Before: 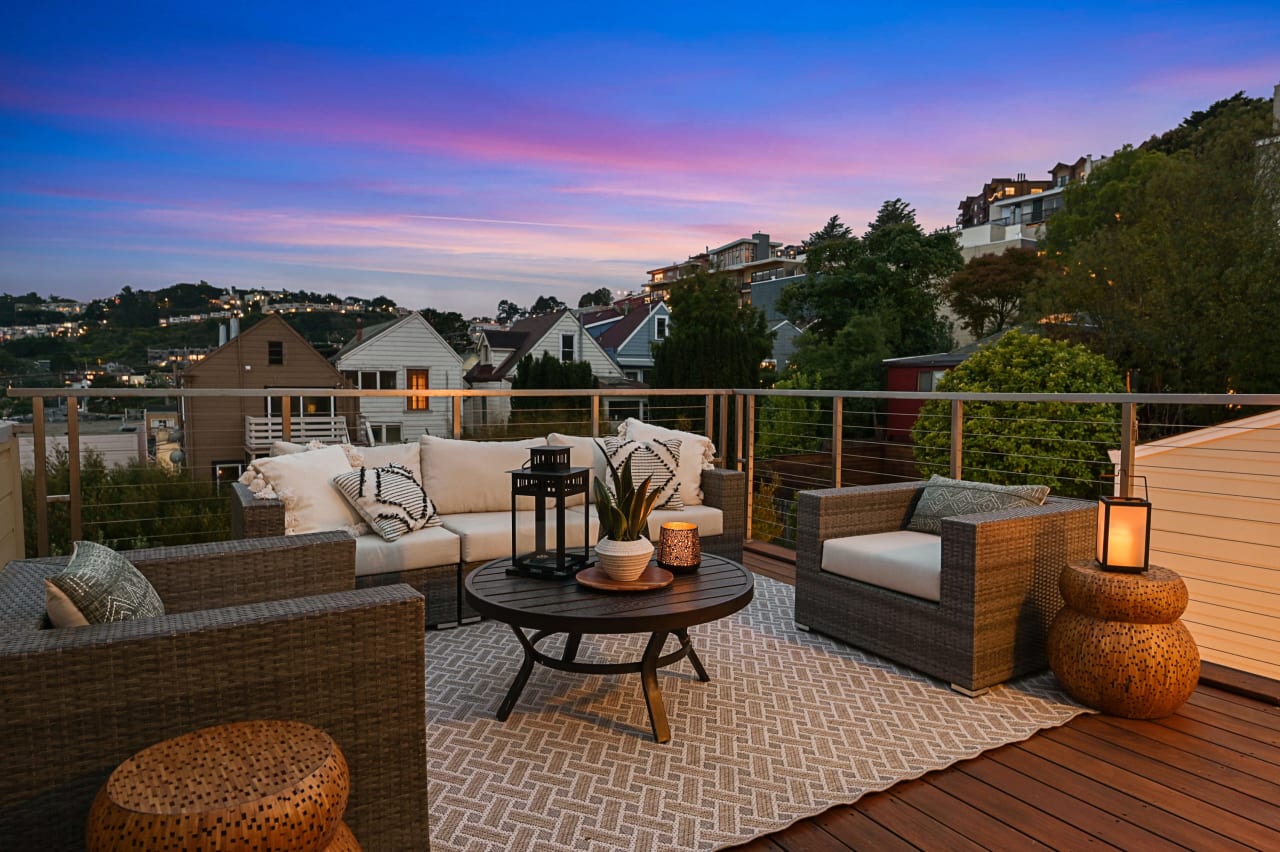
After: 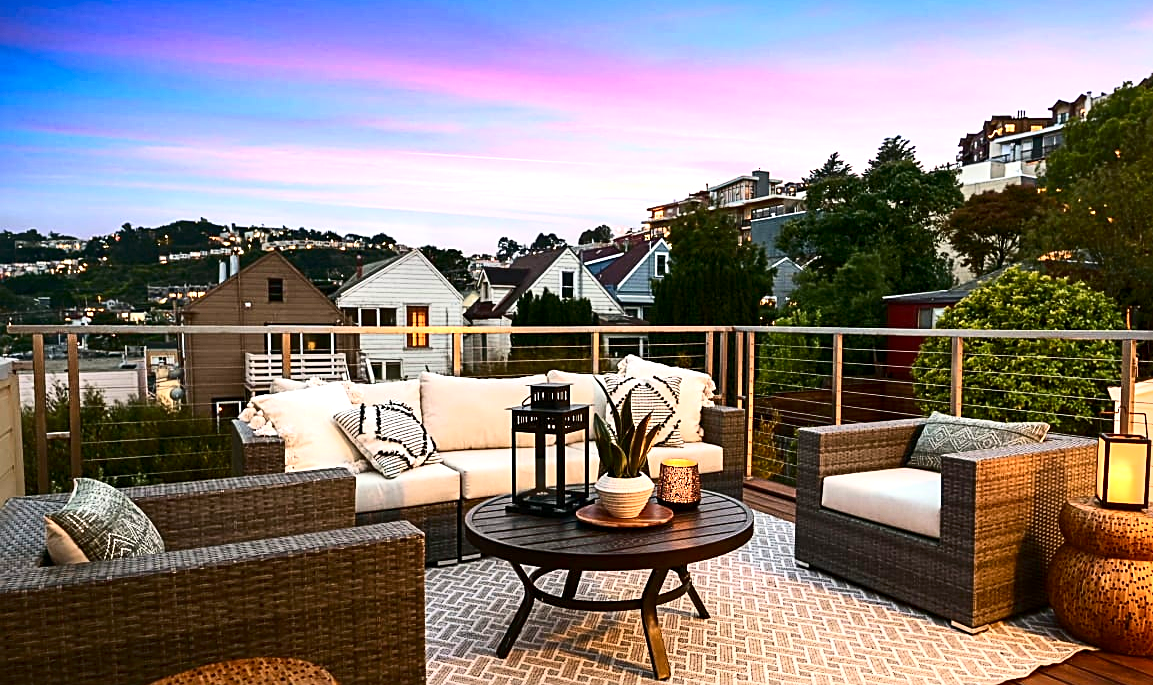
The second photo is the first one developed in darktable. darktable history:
sharpen: amount 0.499
contrast brightness saturation: contrast 0.285
local contrast: mode bilateral grid, contrast 100, coarseness 99, detail 108%, midtone range 0.2
crop: top 7.474%, right 9.845%, bottom 12.044%
exposure: black level correction 0.001, exposure 1.13 EV, compensate highlight preservation false
color balance rgb: highlights gain › chroma 0.134%, highlights gain › hue 329.86°, perceptual saturation grading › global saturation 0.112%, global vibrance 20%
